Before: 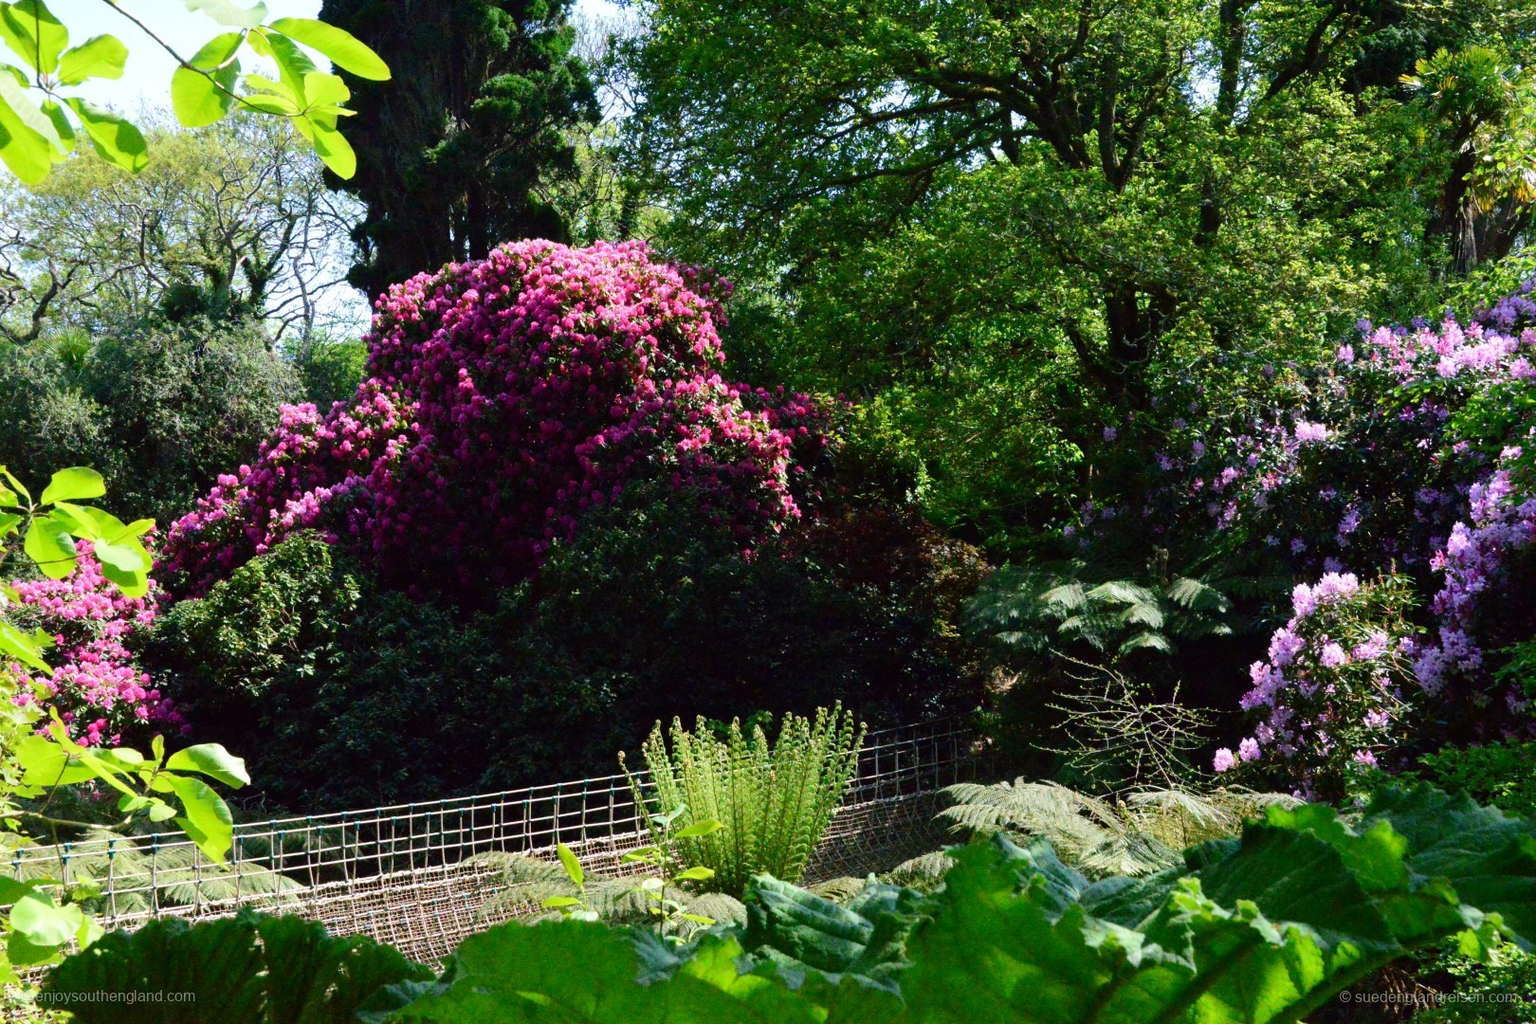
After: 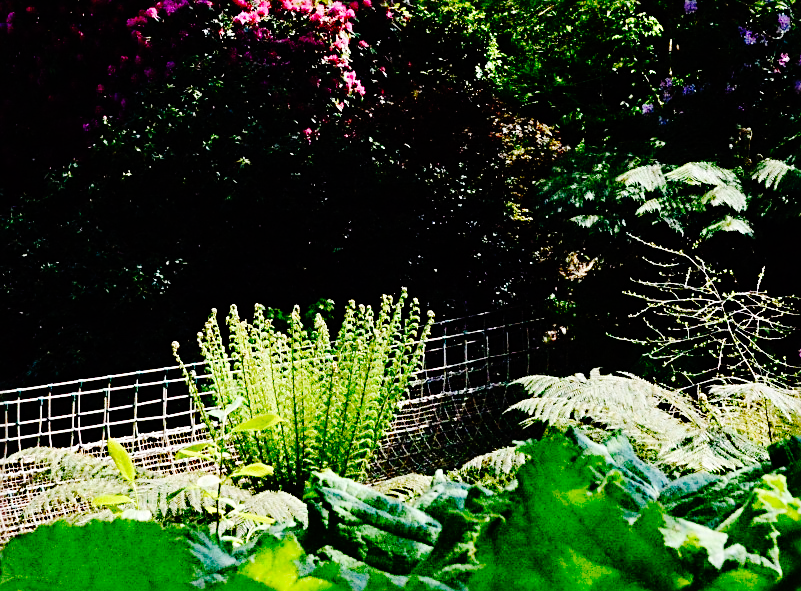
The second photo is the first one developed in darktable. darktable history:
sharpen: radius 2.543, amount 0.636
crop: left 29.672%, top 41.786%, right 20.851%, bottom 3.487%
tone equalizer: -8 EV -0.002 EV, -7 EV 0.005 EV, -6 EV -0.009 EV, -5 EV 0.011 EV, -4 EV -0.012 EV, -3 EV 0.007 EV, -2 EV -0.062 EV, -1 EV -0.293 EV, +0 EV -0.582 EV, smoothing diameter 2%, edges refinement/feathering 20, mask exposure compensation -1.57 EV, filter diffusion 5
base curve: curves: ch0 [(0, 0) (0.036, 0.01) (0.123, 0.254) (0.258, 0.504) (0.507, 0.748) (1, 1)], preserve colors none
